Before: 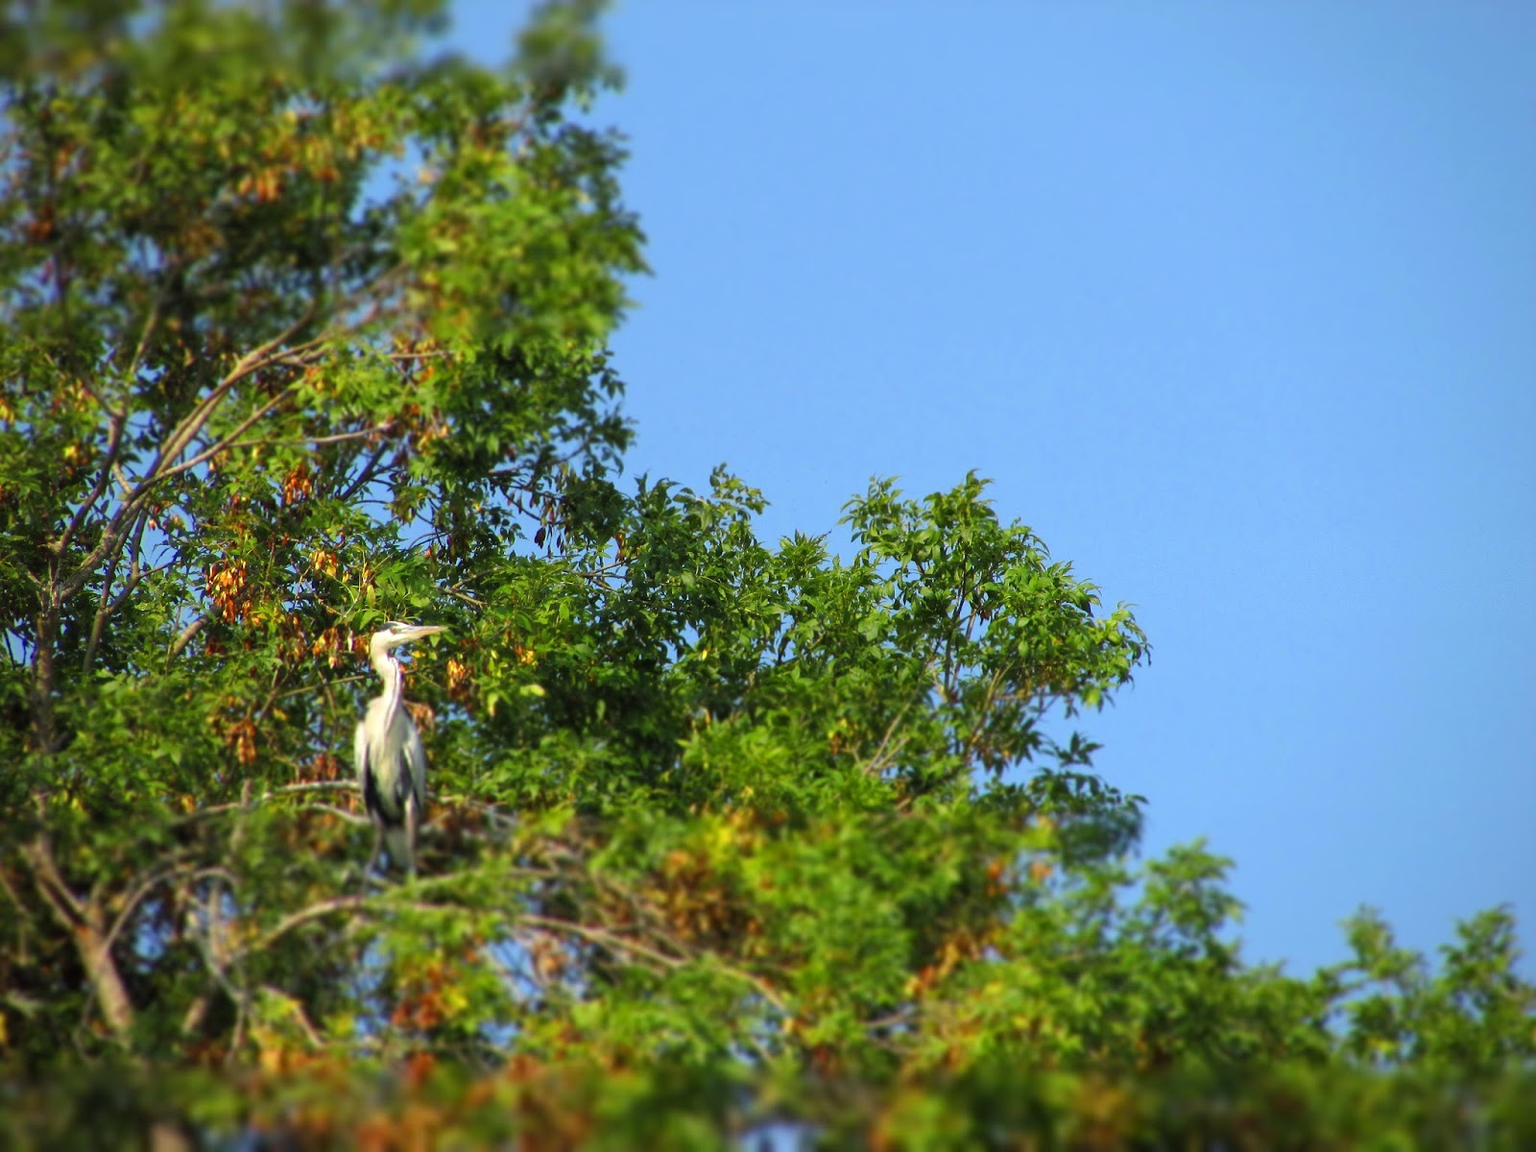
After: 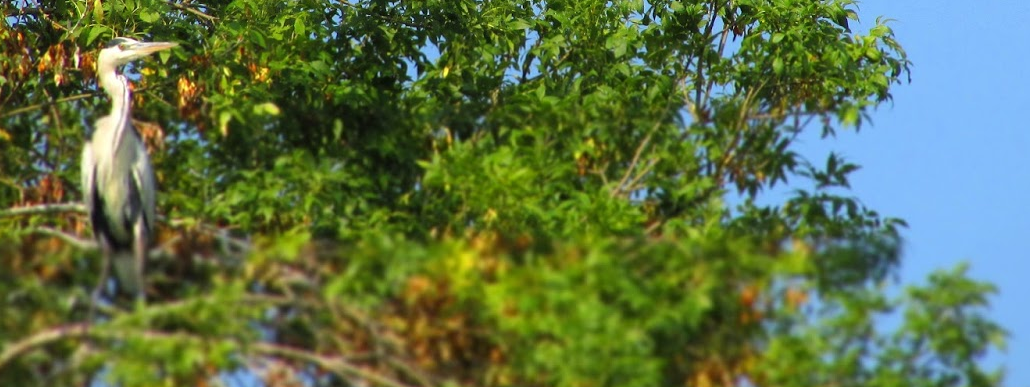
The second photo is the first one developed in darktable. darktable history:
crop: left 18.031%, top 50.895%, right 17.566%, bottom 16.822%
